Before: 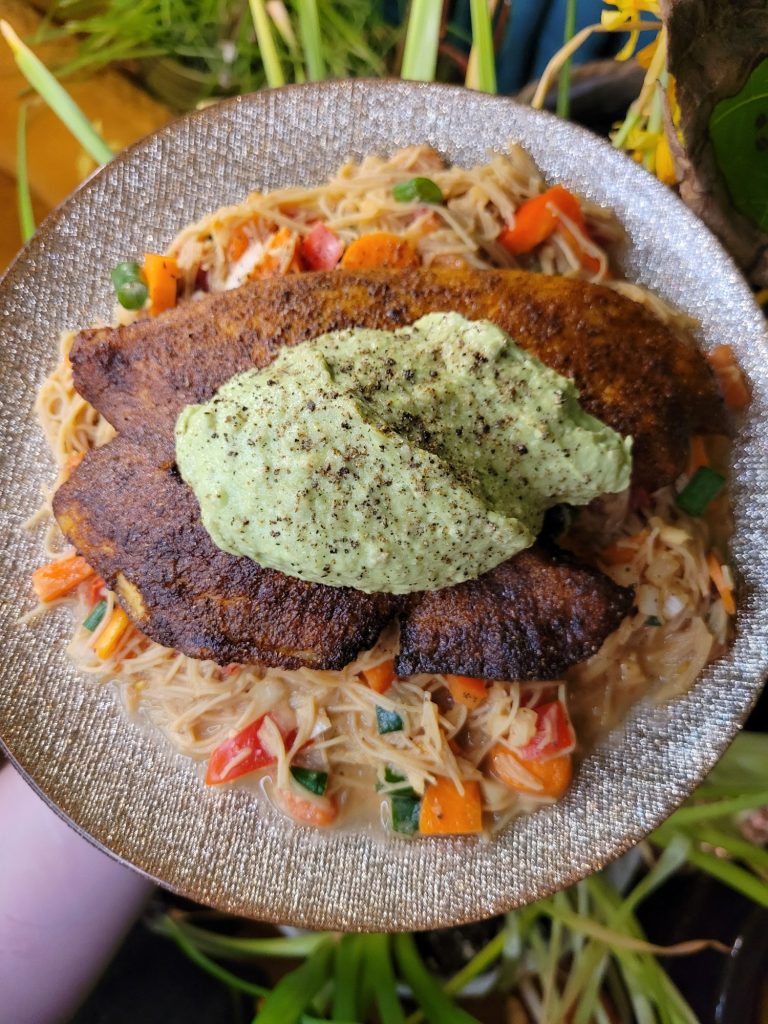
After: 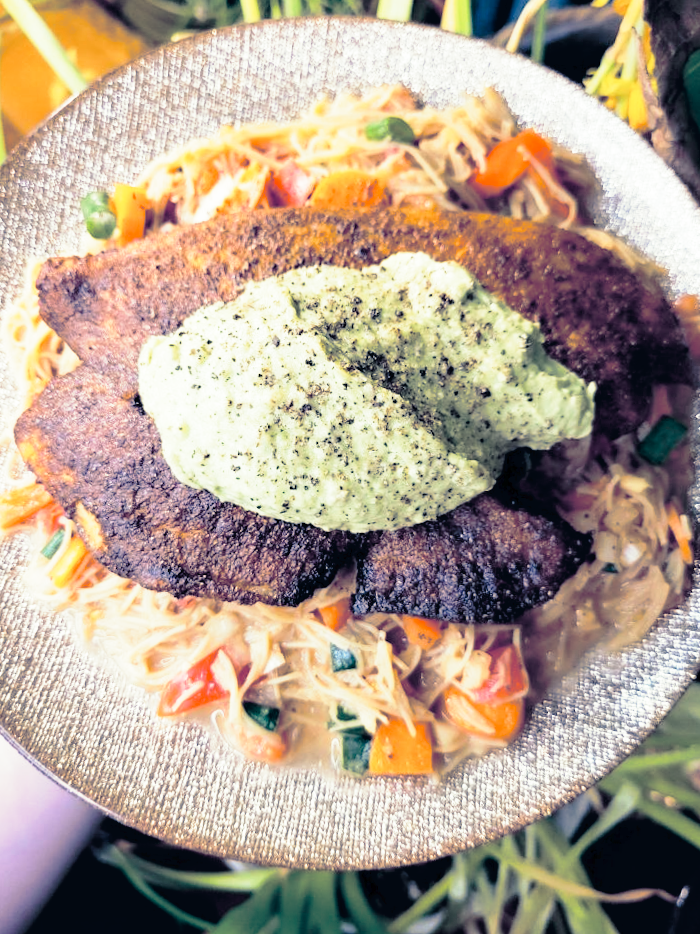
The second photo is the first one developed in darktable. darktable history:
base curve: curves: ch0 [(0, 0) (0.005, 0.002) (0.15, 0.3) (0.4, 0.7) (0.75, 0.95) (1, 1)], preserve colors none
split-toning: shadows › hue 226.8°, shadows › saturation 0.84
crop and rotate: angle -1.96°, left 3.097%, top 4.154%, right 1.586%, bottom 0.529%
tone curve: curves: ch0 [(0, 0) (0.003, 0.03) (0.011, 0.03) (0.025, 0.033) (0.044, 0.038) (0.069, 0.057) (0.1, 0.109) (0.136, 0.174) (0.177, 0.243) (0.224, 0.313) (0.277, 0.391) (0.335, 0.464) (0.399, 0.515) (0.468, 0.563) (0.543, 0.616) (0.623, 0.679) (0.709, 0.766) (0.801, 0.865) (0.898, 0.948) (1, 1)], preserve colors none
